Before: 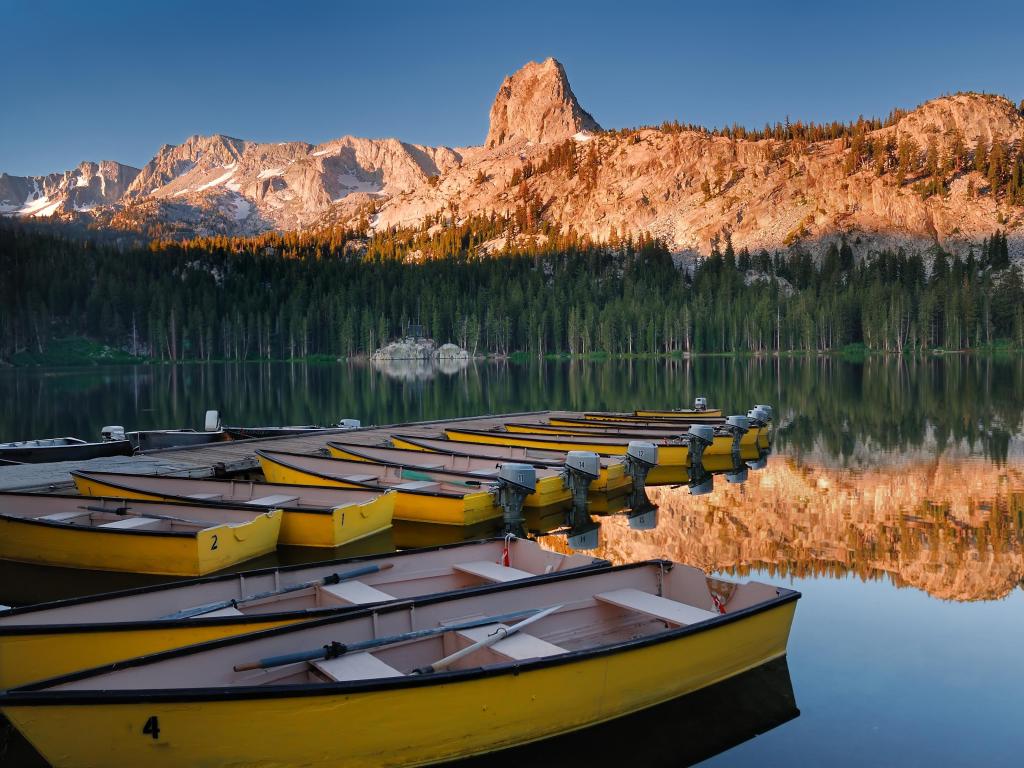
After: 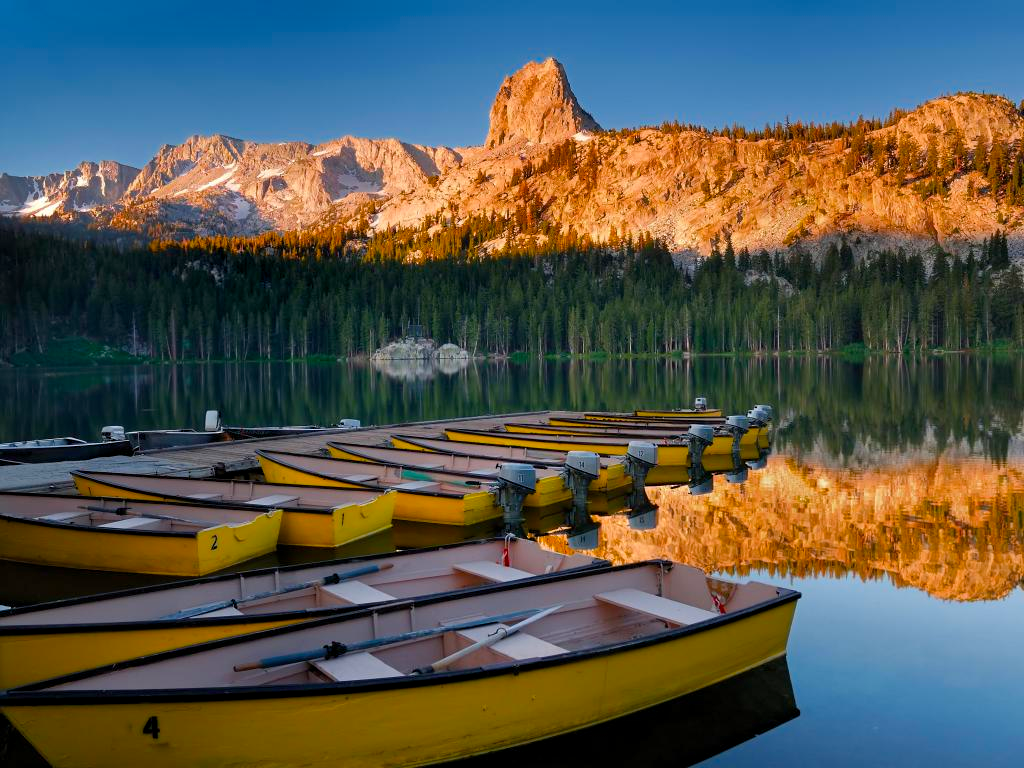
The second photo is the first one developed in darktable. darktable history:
color balance rgb: global offset › luminance -0.235%, perceptual saturation grading › global saturation 34.373%
